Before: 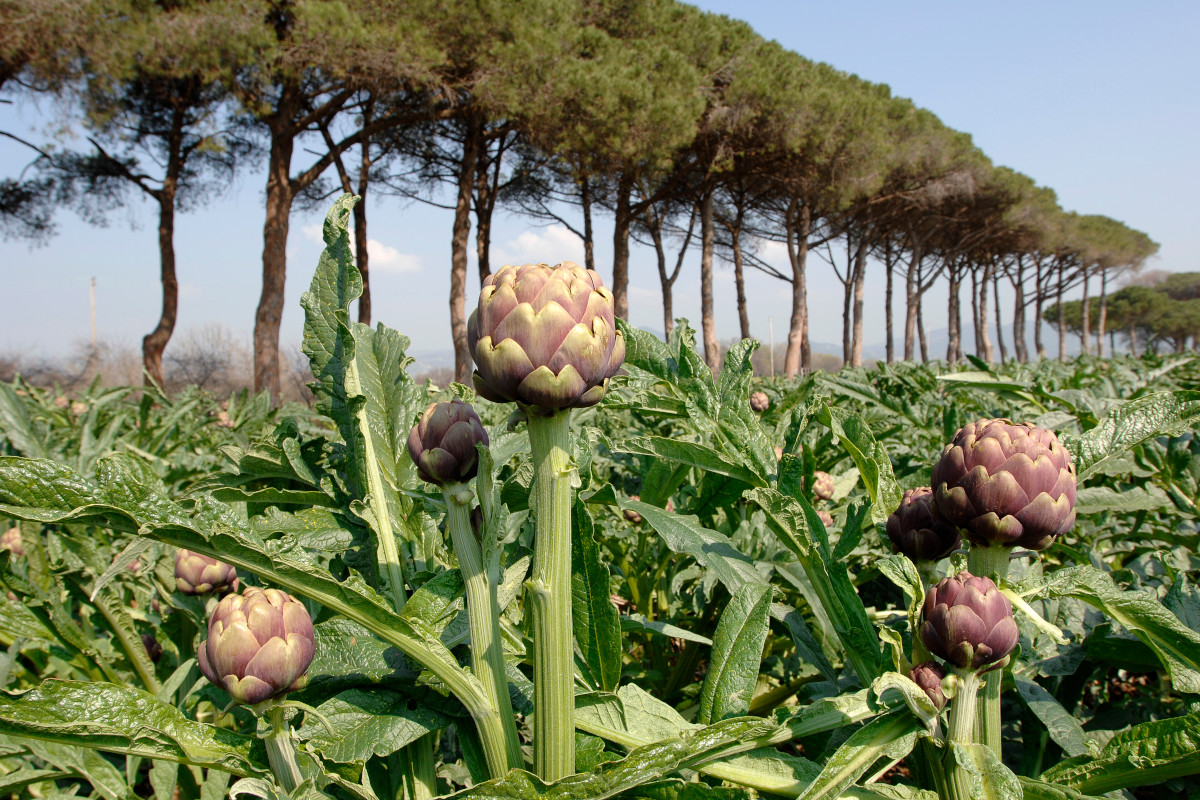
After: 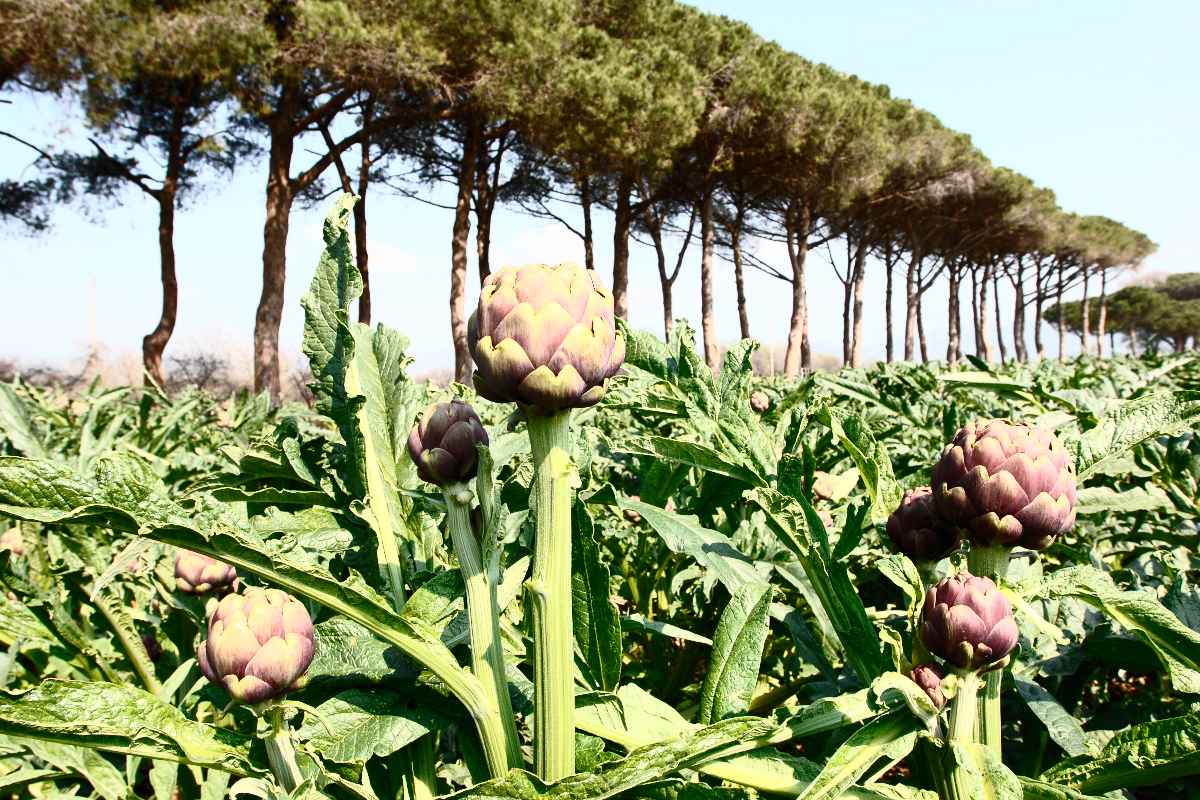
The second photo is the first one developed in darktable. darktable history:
contrast brightness saturation: contrast 0.615, brightness 0.33, saturation 0.147
tone equalizer: on, module defaults
